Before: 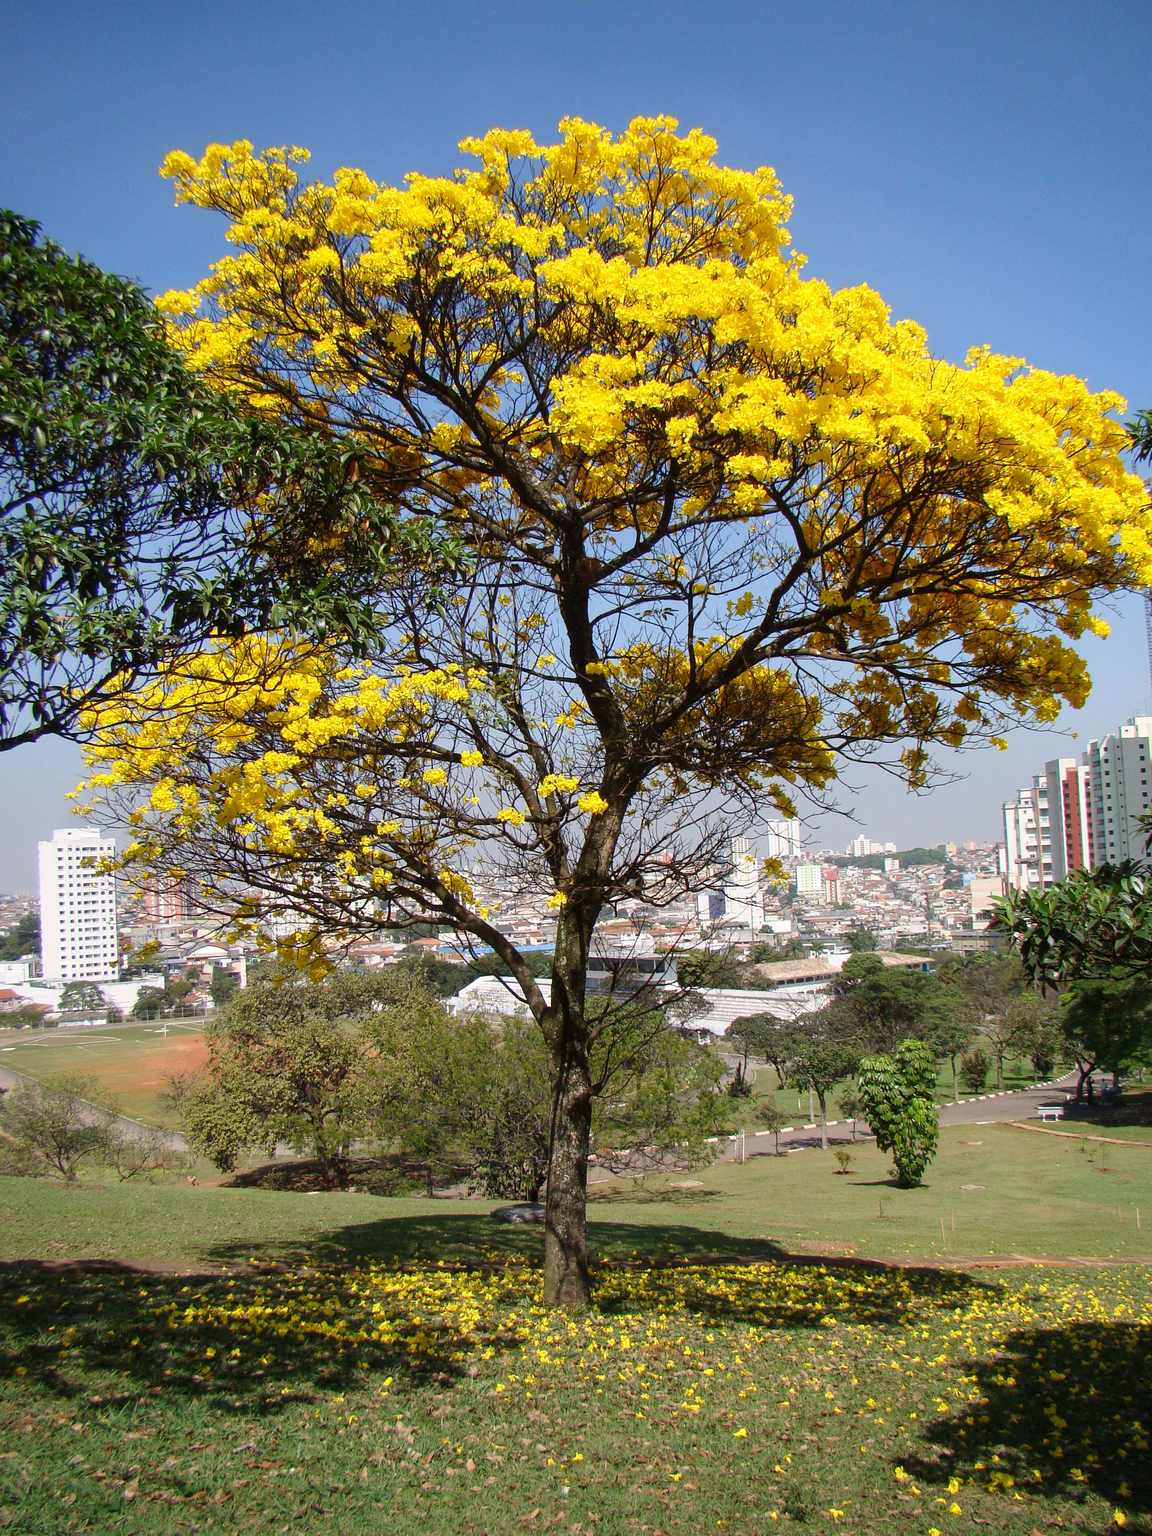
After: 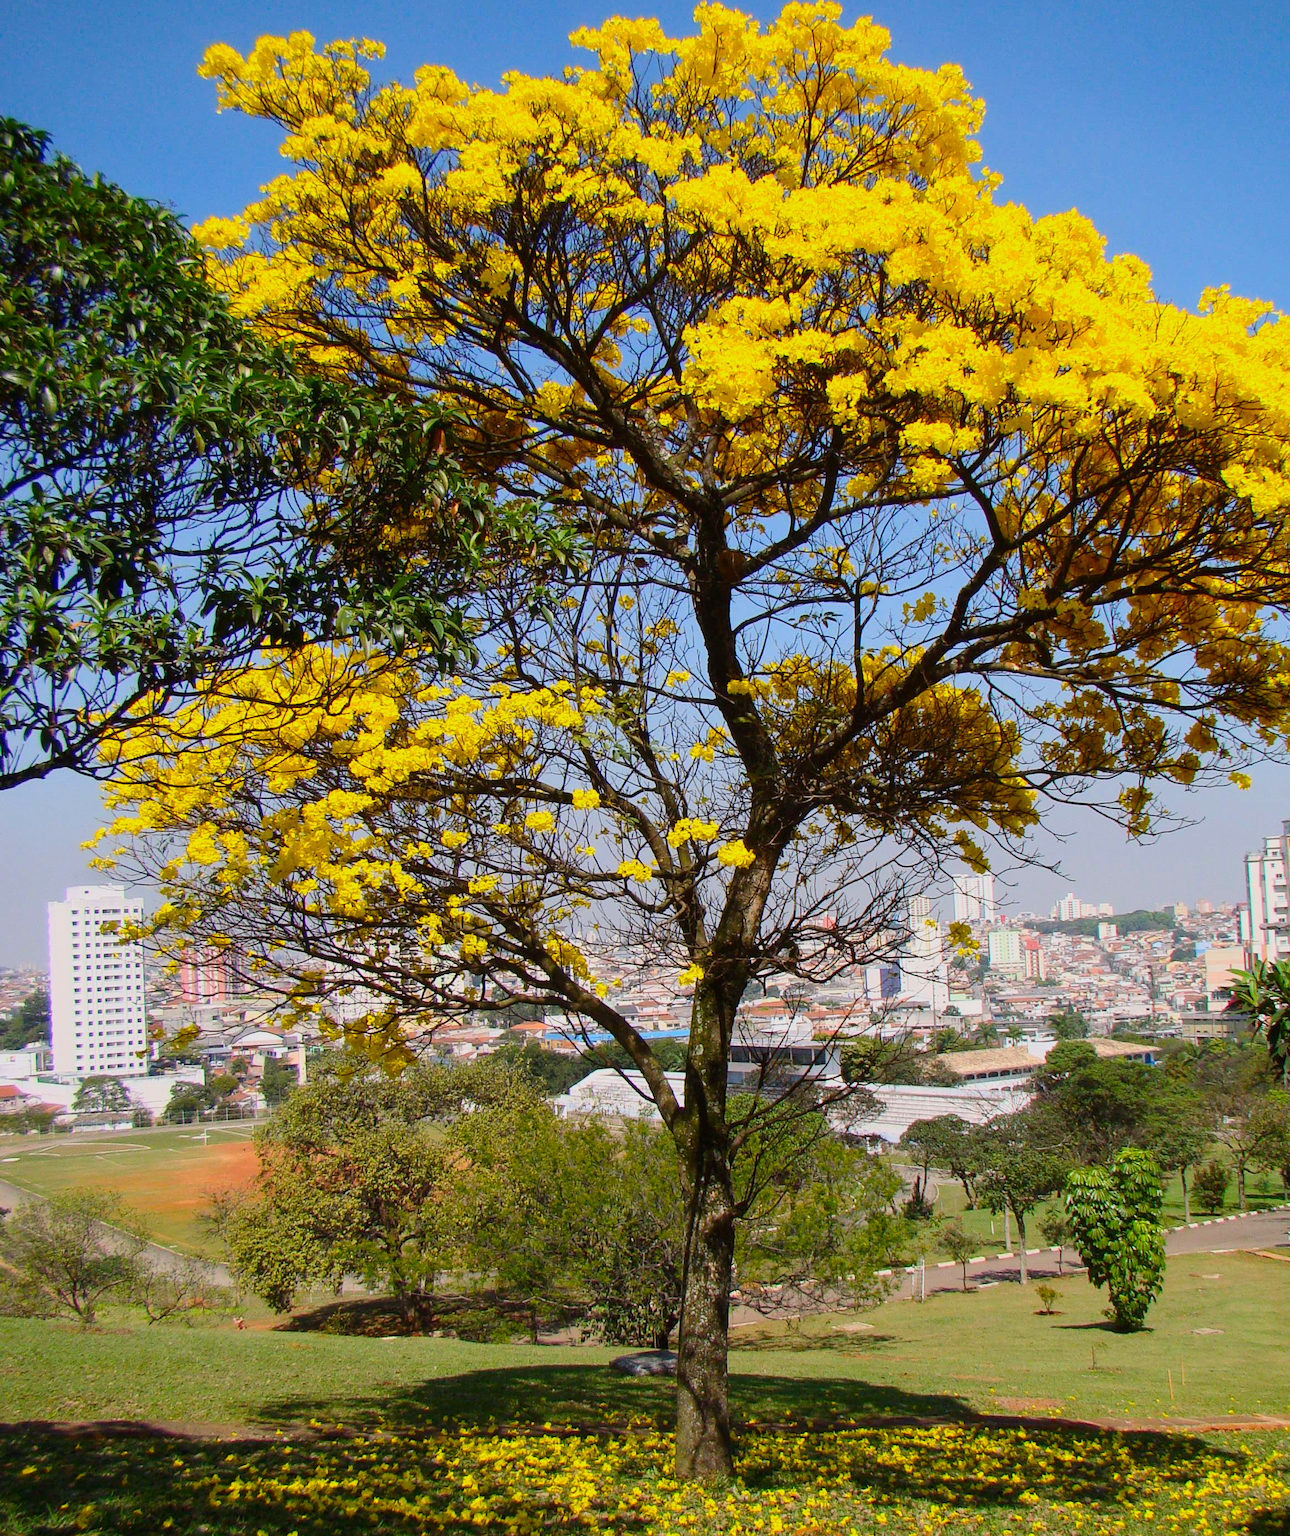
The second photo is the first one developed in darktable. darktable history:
tone equalizer: -8 EV -0.002 EV, -7 EV 0.004 EV, -6 EV -0.017 EV, -5 EV 0.017 EV, -4 EV -0.012 EV, -3 EV 0.022 EV, -2 EV -0.063 EV, -1 EV -0.318 EV, +0 EV -0.589 EV, edges refinement/feathering 500, mask exposure compensation -1.57 EV, preserve details no
color balance rgb: highlights gain › chroma 0.211%, highlights gain › hue 331.2°, perceptual saturation grading › global saturation 29.946%, global vibrance 14.867%
contrast brightness saturation: contrast 0.078, saturation 0.023
crop: top 7.519%, right 9.738%, bottom 11.922%
